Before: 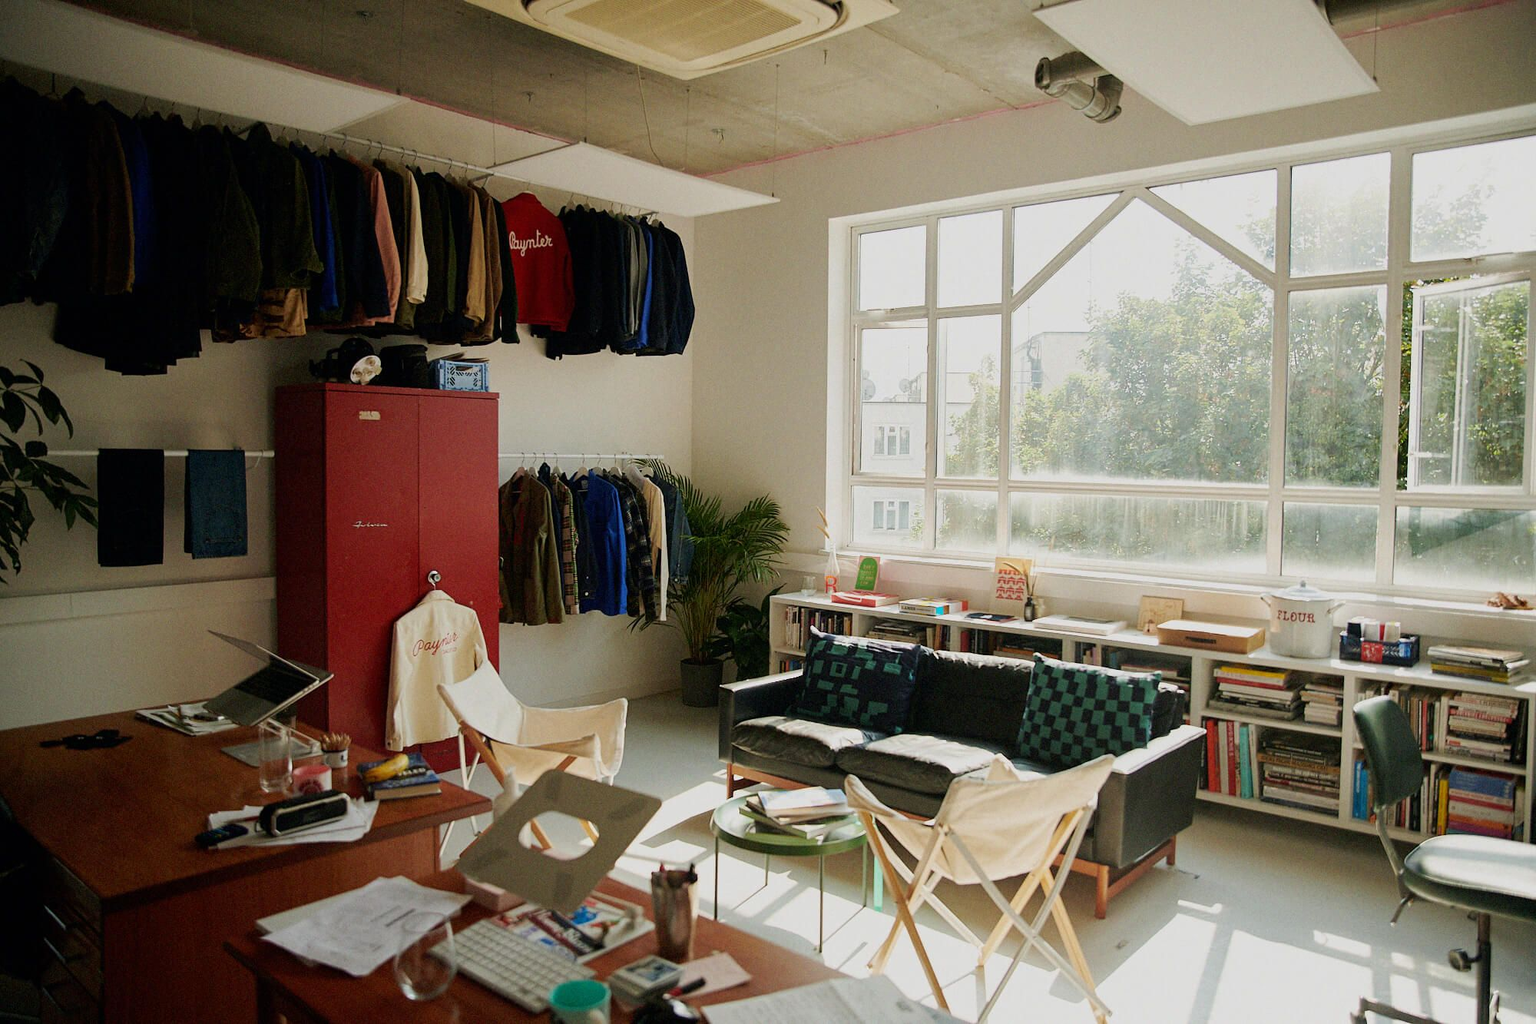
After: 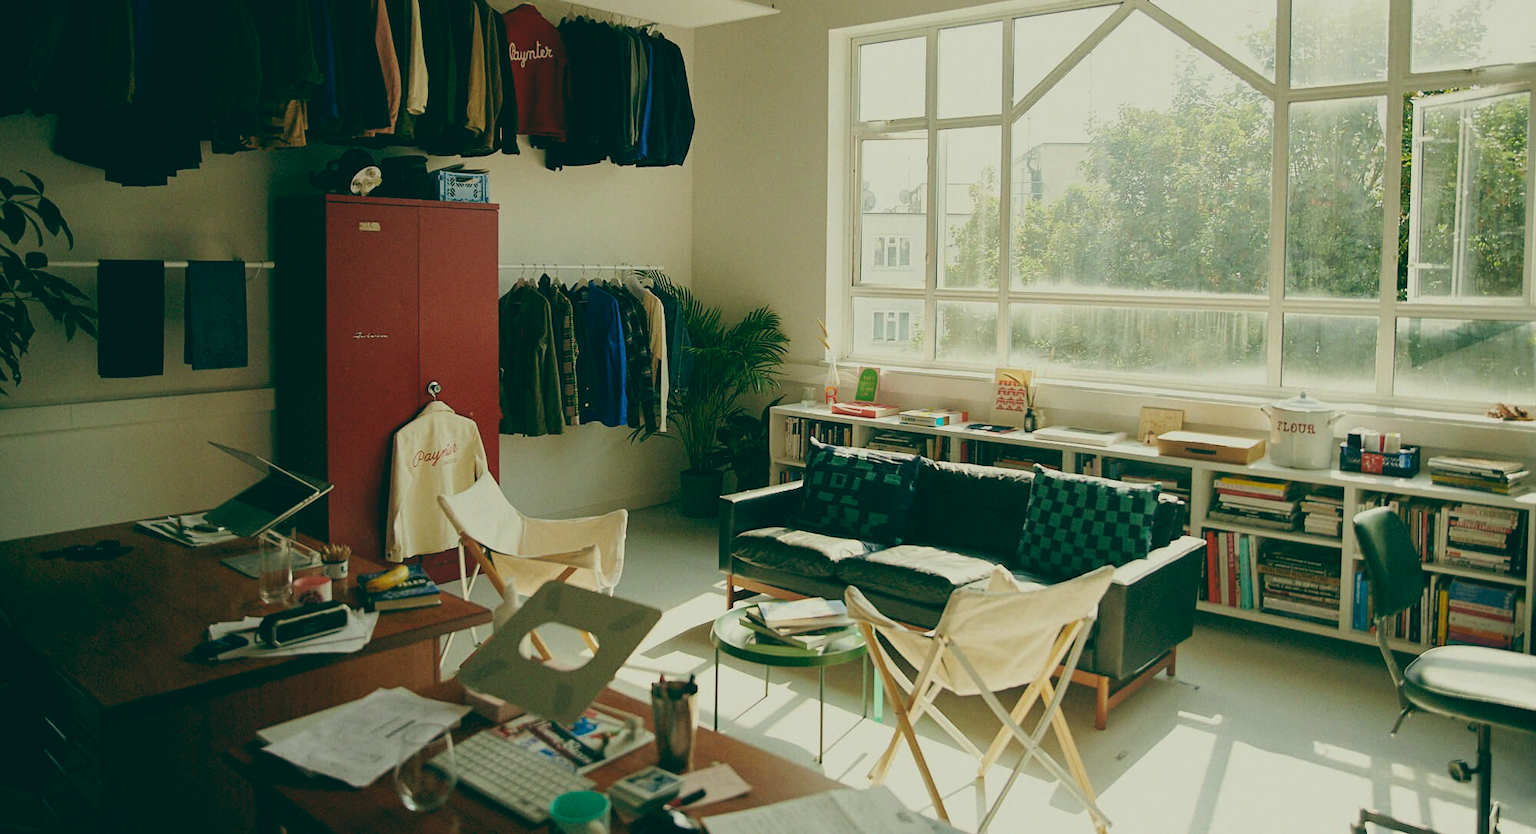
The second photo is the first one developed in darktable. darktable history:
crop and rotate: top 18.507%
color balance: lift [1.005, 0.99, 1.007, 1.01], gamma [1, 1.034, 1.032, 0.966], gain [0.873, 1.055, 1.067, 0.933]
